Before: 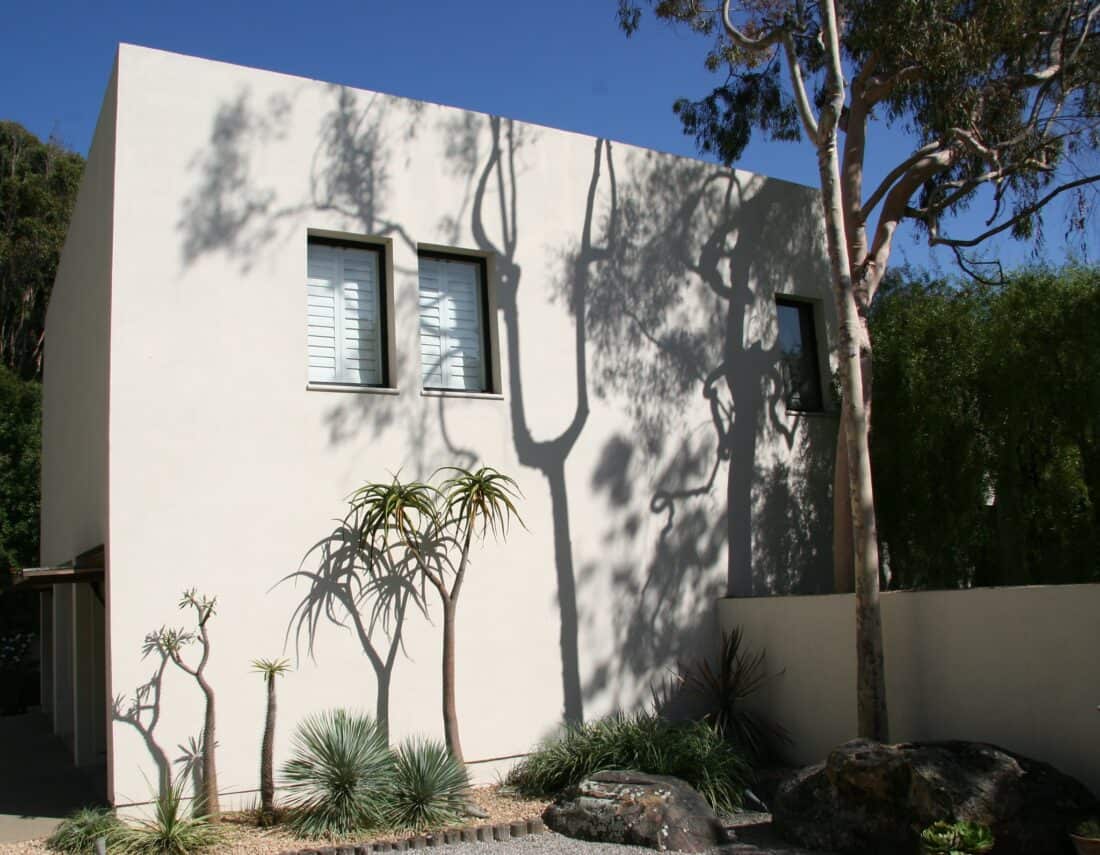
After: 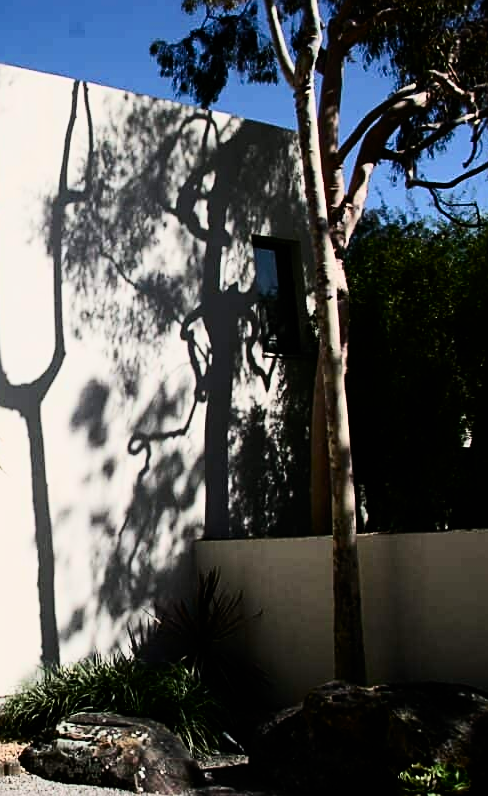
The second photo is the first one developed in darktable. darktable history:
filmic rgb: black relative exposure -7.78 EV, white relative exposure 4.43 EV, hardness 3.75, latitude 50.17%, contrast 1.101, color science v5 (2021), contrast in shadows safe, contrast in highlights safe
sharpen: on, module defaults
contrast brightness saturation: contrast 0.402, brightness 0.106, saturation 0.214
crop: left 47.586%, top 6.79%, right 7.967%
